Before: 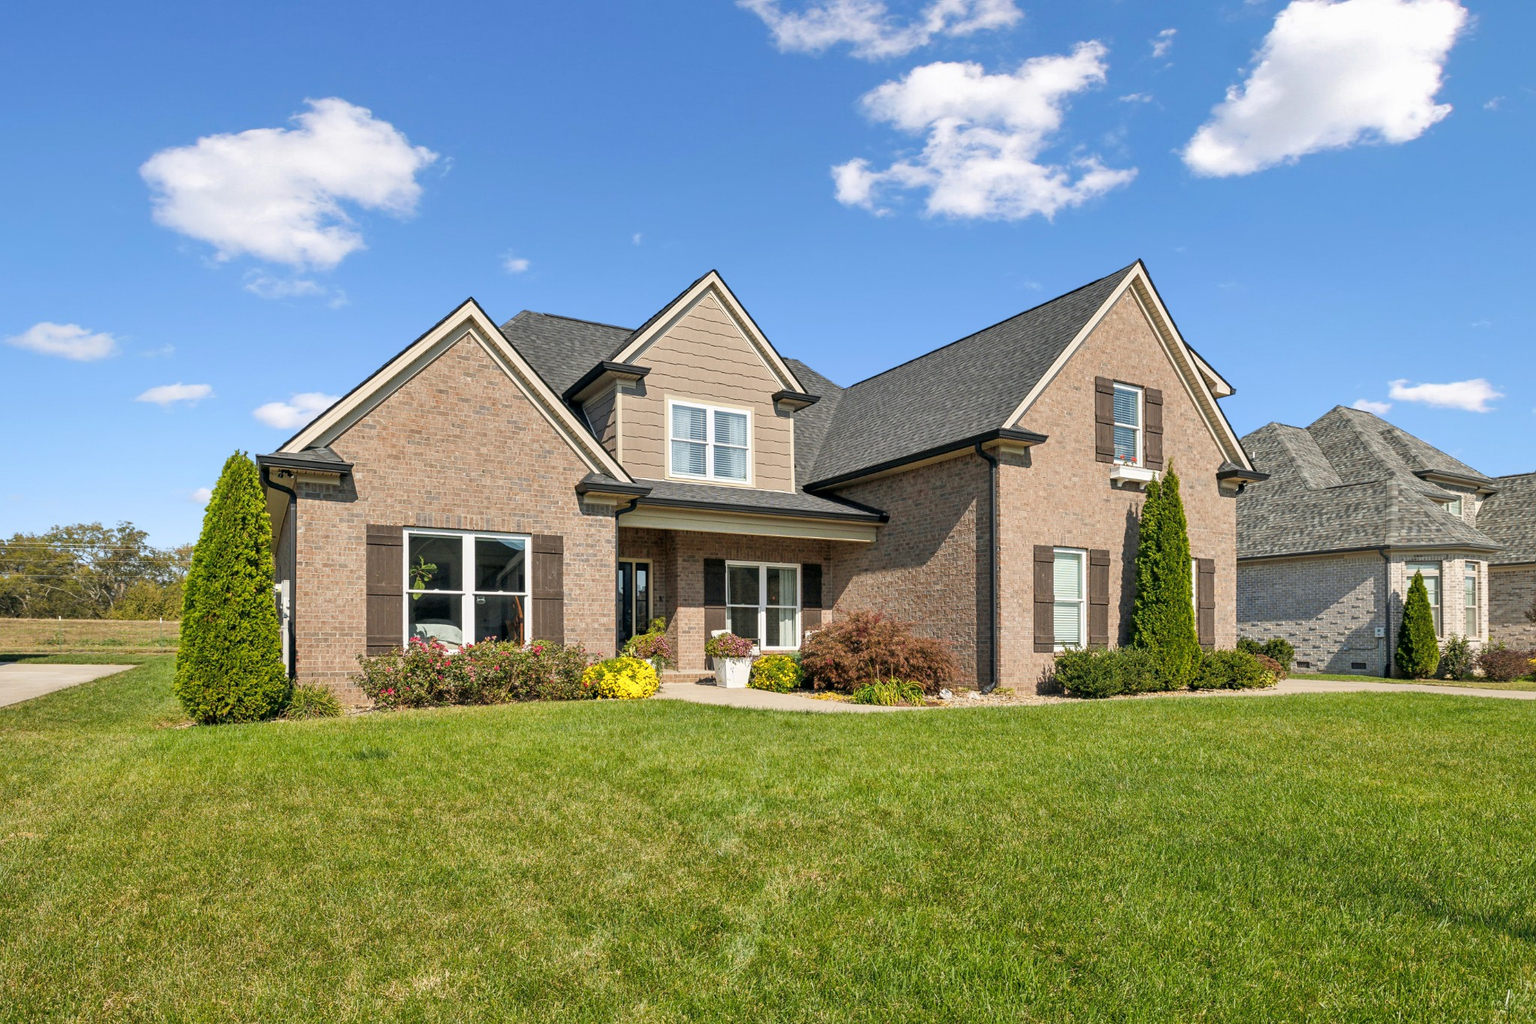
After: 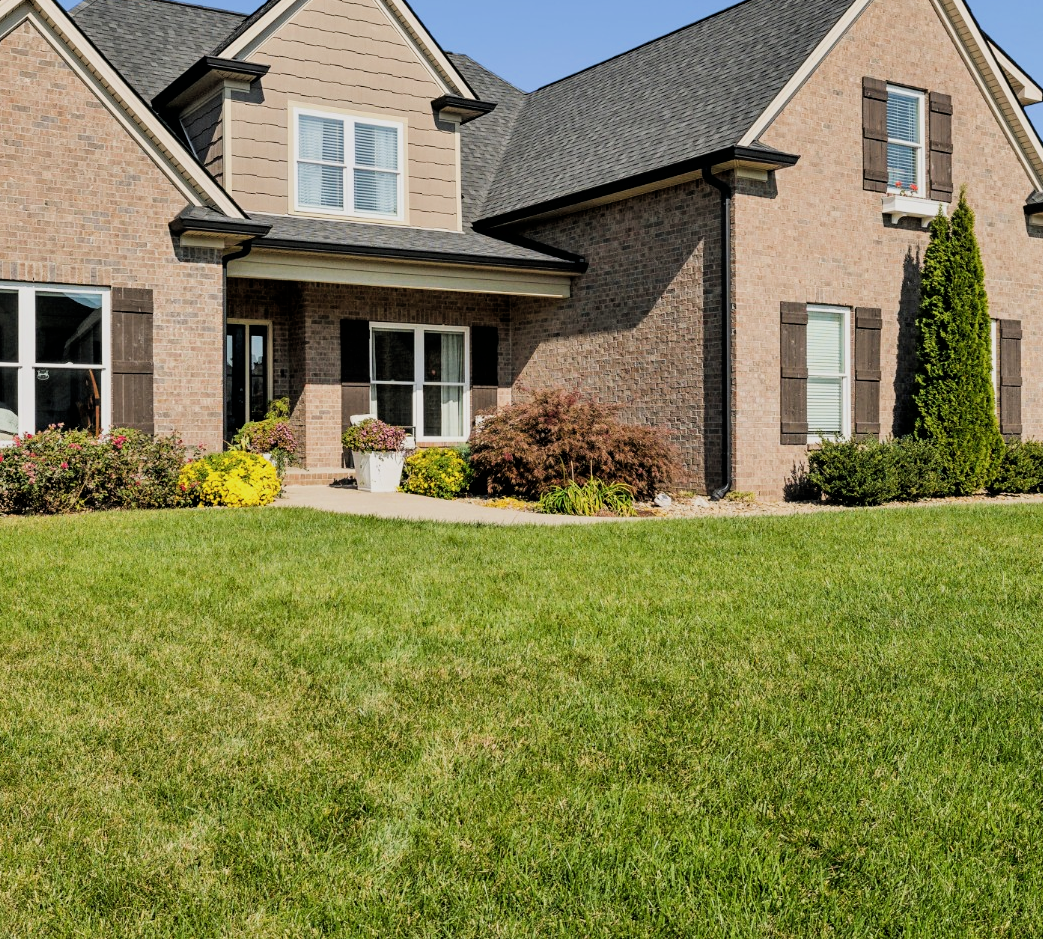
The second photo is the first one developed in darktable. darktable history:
filmic rgb: black relative exposure -5 EV, hardness 2.88, contrast 1.3
crop and rotate: left 29.237%, top 31.152%, right 19.807%
